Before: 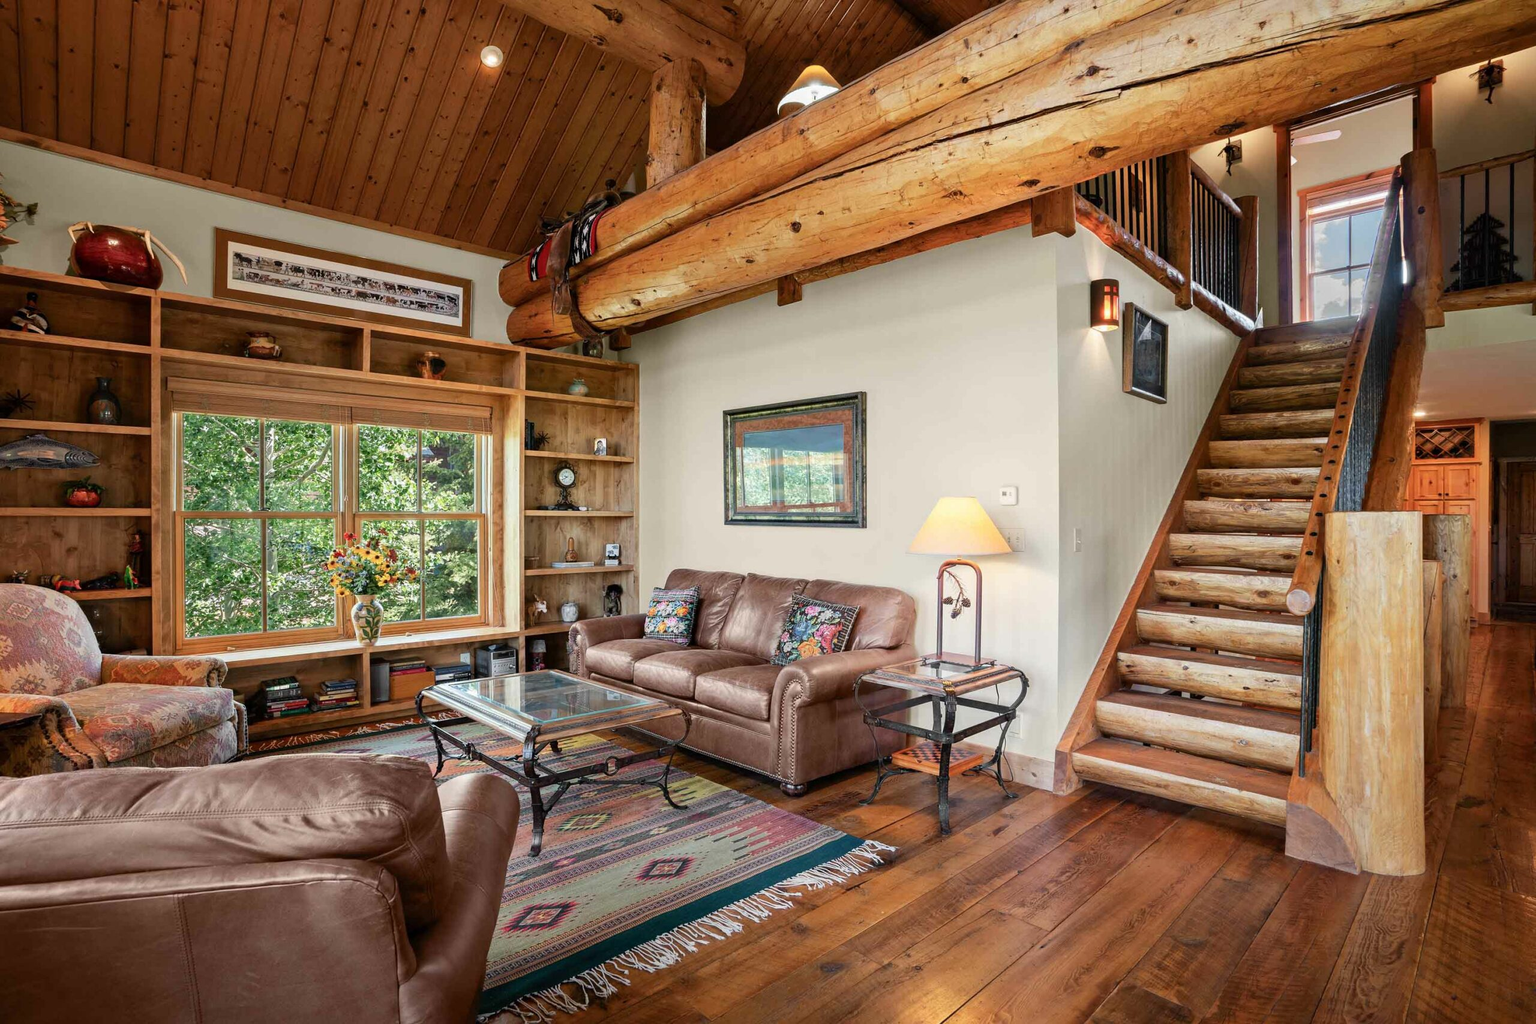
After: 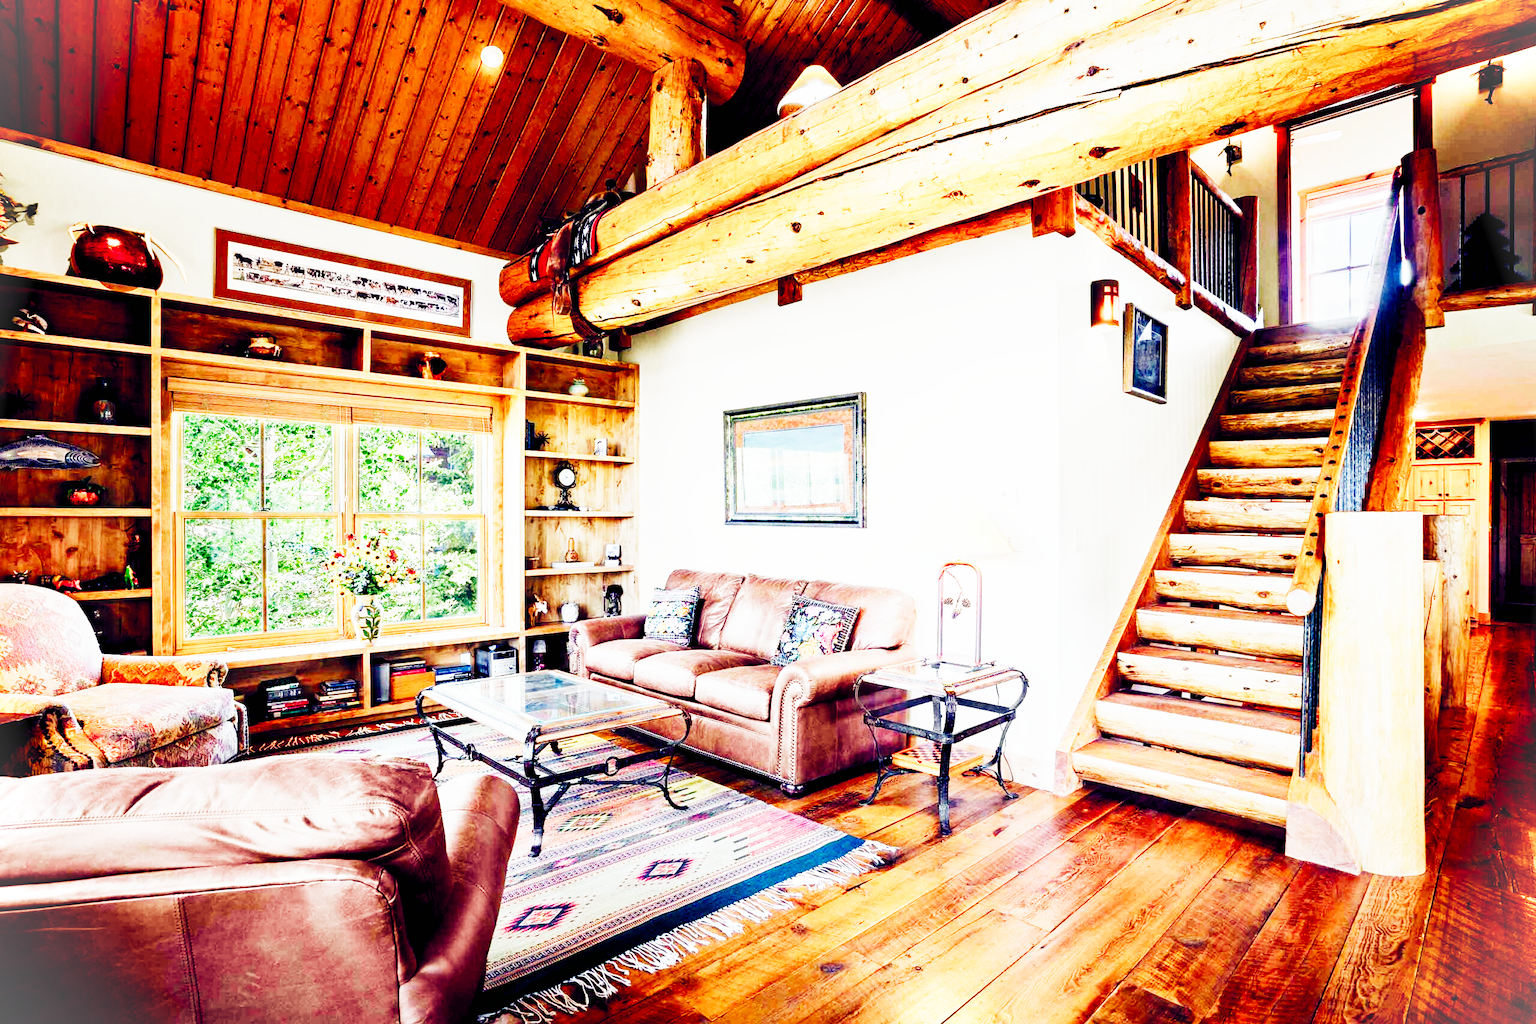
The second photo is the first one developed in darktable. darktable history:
color balance rgb: shadows lift › luminance -41.13%, shadows lift › chroma 14.13%, shadows lift › hue 260°, power › luminance -3.76%, power › chroma 0.56%, power › hue 40.37°, highlights gain › luminance 16.81%, highlights gain › chroma 2.94%, highlights gain › hue 260°, global offset › luminance -0.29%, global offset › chroma 0.31%, global offset › hue 260°, perceptual saturation grading › global saturation 20%, perceptual saturation grading › highlights -13.92%, perceptual saturation grading › shadows 50%
exposure: black level correction 0, exposure 1.741 EV, compensate exposure bias true, compensate highlight preservation false
vignetting: fall-off start 100%, brightness 0.3, saturation 0
sigmoid: contrast 2, skew -0.2, preserve hue 0%, red attenuation 0.1, red rotation 0.035, green attenuation 0.1, green rotation -0.017, blue attenuation 0.15, blue rotation -0.052, base primaries Rec2020
color balance: lift [0.991, 1, 1, 1], gamma [0.996, 1, 1, 1], input saturation 98.52%, contrast 20.34%, output saturation 103.72%
